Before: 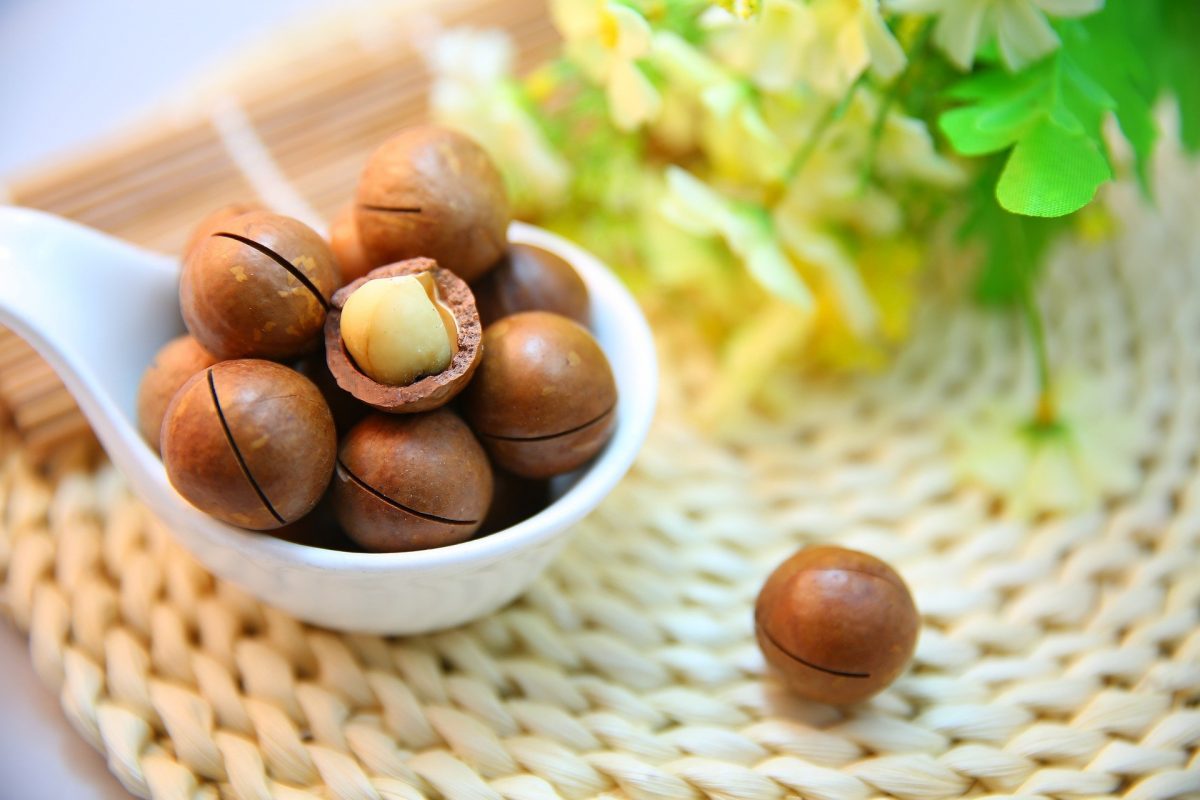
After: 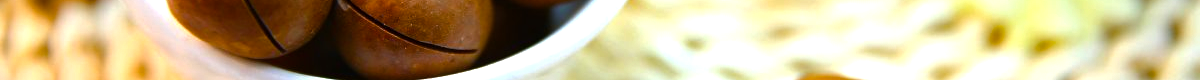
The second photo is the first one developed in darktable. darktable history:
color balance rgb: linear chroma grading › global chroma 16.62%, perceptual saturation grading › highlights -8.63%, perceptual saturation grading › mid-tones 18.66%, perceptual saturation grading › shadows 28.49%, perceptual brilliance grading › highlights 14.22%, perceptual brilliance grading › shadows -18.96%, global vibrance 27.71%
crop and rotate: top 59.084%, bottom 30.916%
base curve: curves: ch0 [(0, 0) (0.74, 0.67) (1, 1)]
